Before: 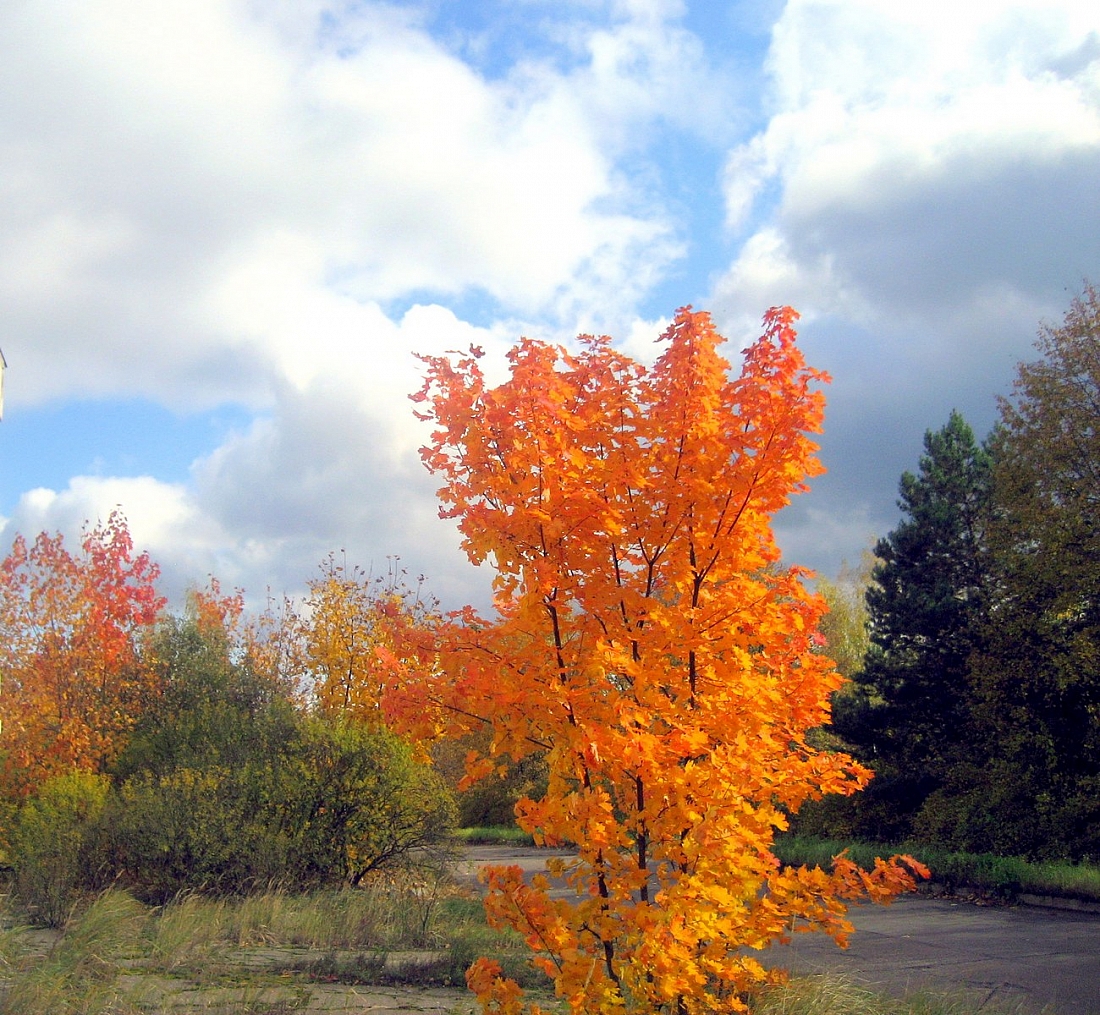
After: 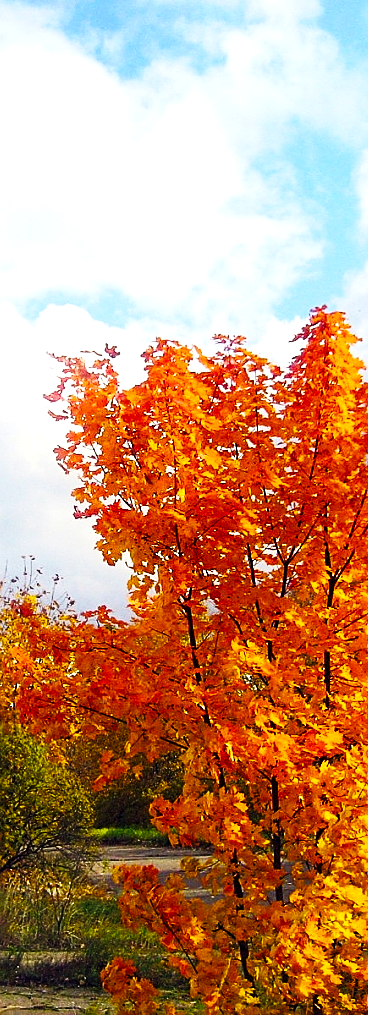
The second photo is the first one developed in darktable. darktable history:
crop: left 33.26%, right 33.245%
base curve: curves: ch0 [(0, 0) (0.032, 0.025) (0.121, 0.166) (0.206, 0.329) (0.605, 0.79) (1, 1)], preserve colors none
color balance rgb: highlights gain › luminance 14.919%, linear chroma grading › global chroma 1.531%, linear chroma grading › mid-tones -1.264%, perceptual saturation grading › global saturation 41.32%, perceptual brilliance grading › highlights 3.976%, perceptual brilliance grading › mid-tones -17.048%, perceptual brilliance grading › shadows -41.365%, global vibrance 20%
sharpen: on, module defaults
